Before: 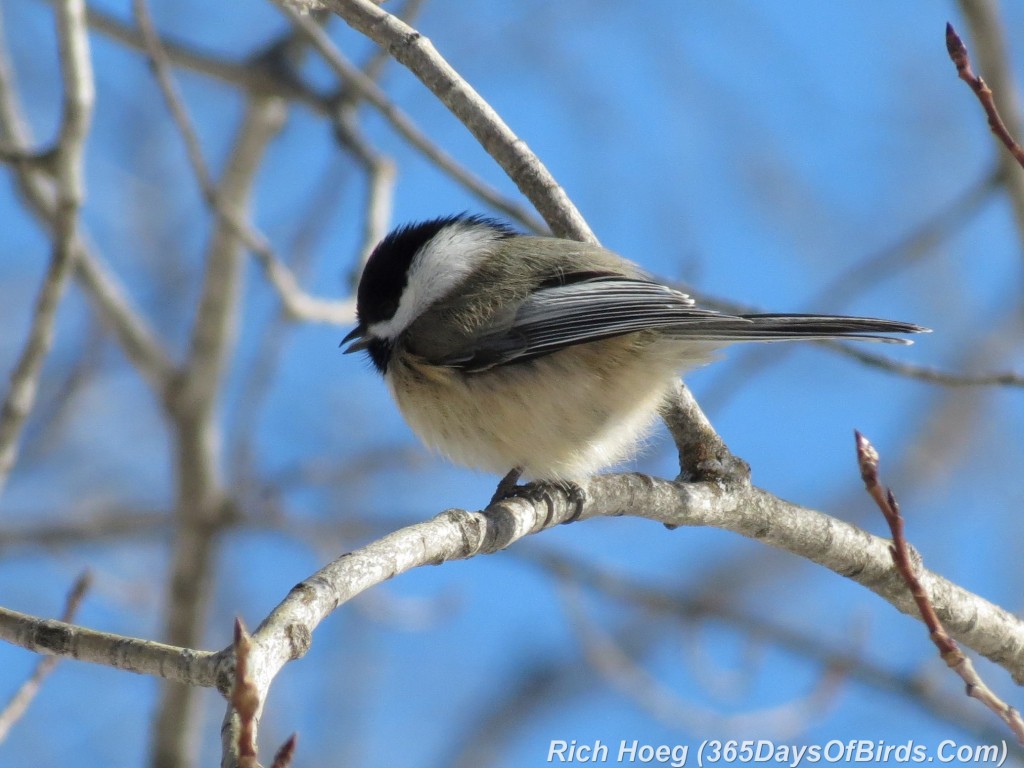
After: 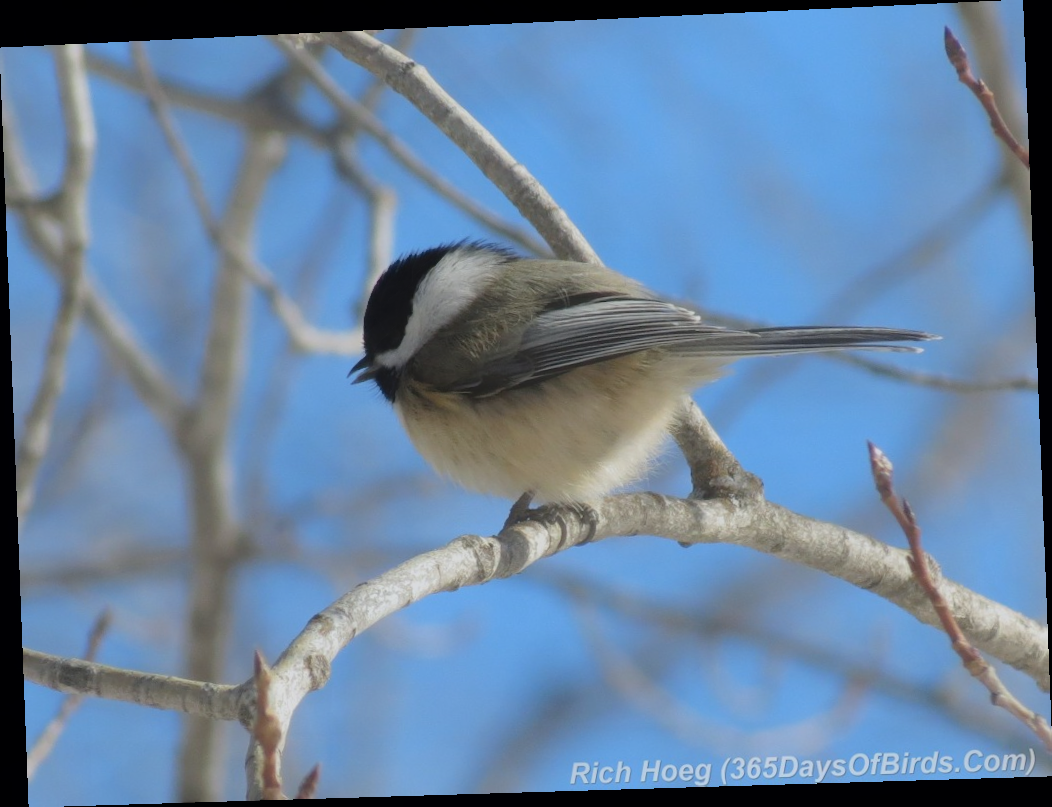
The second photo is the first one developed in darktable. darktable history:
contrast equalizer: octaves 7, y [[0.6 ×6], [0.55 ×6], [0 ×6], [0 ×6], [0 ×6]], mix -1
rotate and perspective: rotation -2.22°, lens shift (horizontal) -0.022, automatic cropping off
